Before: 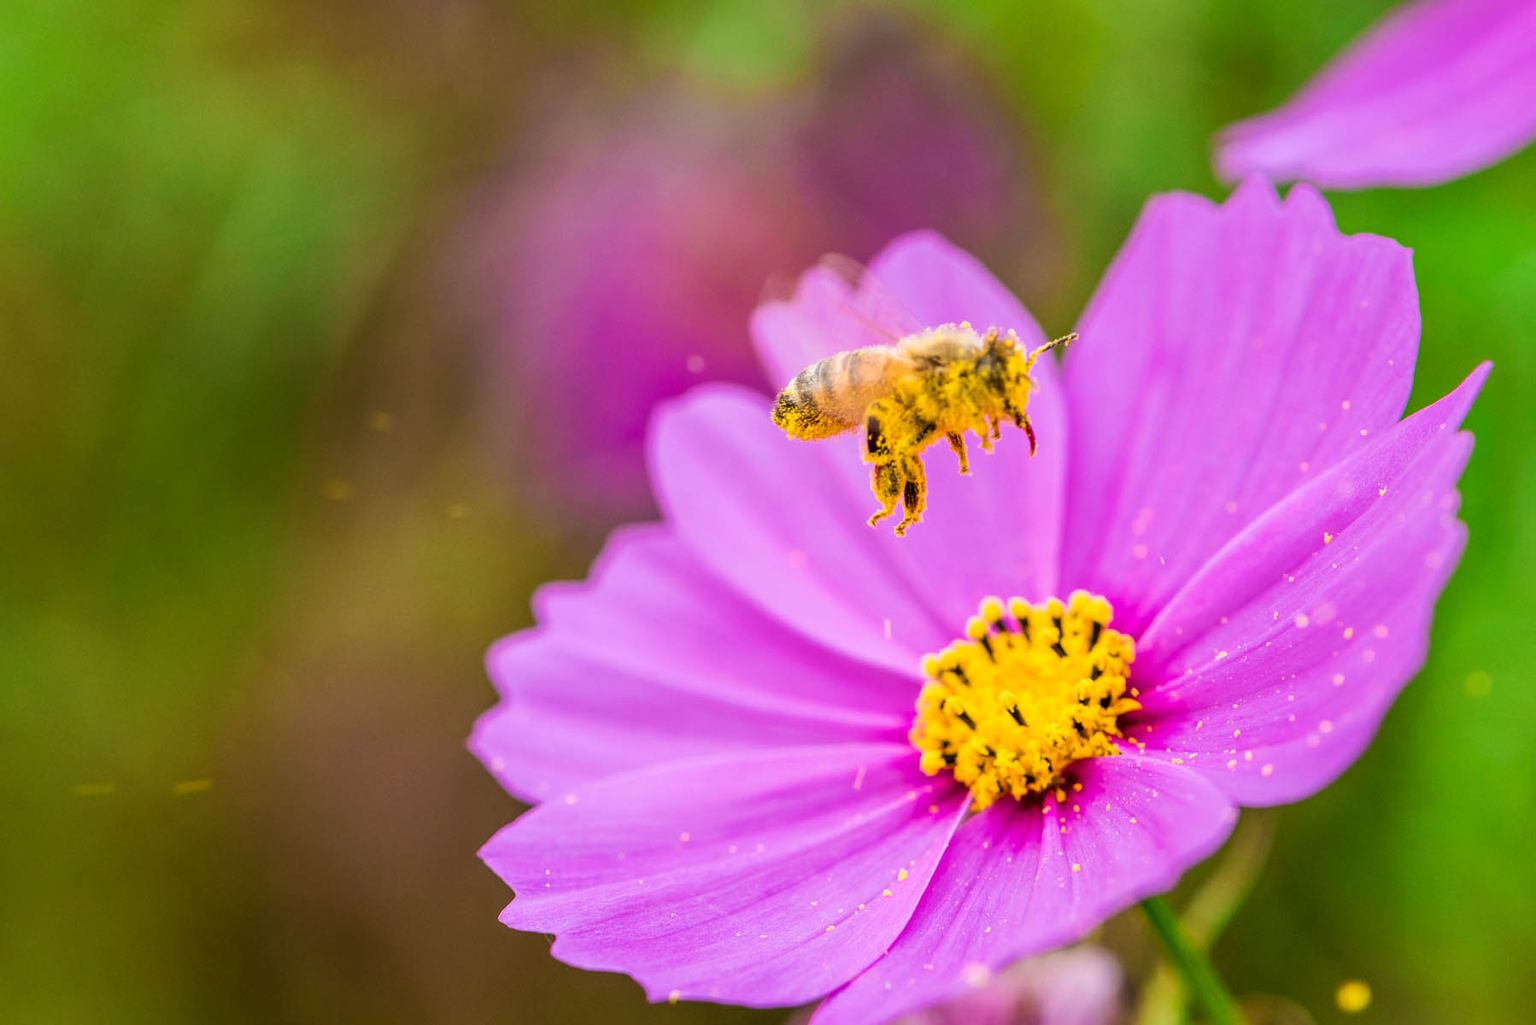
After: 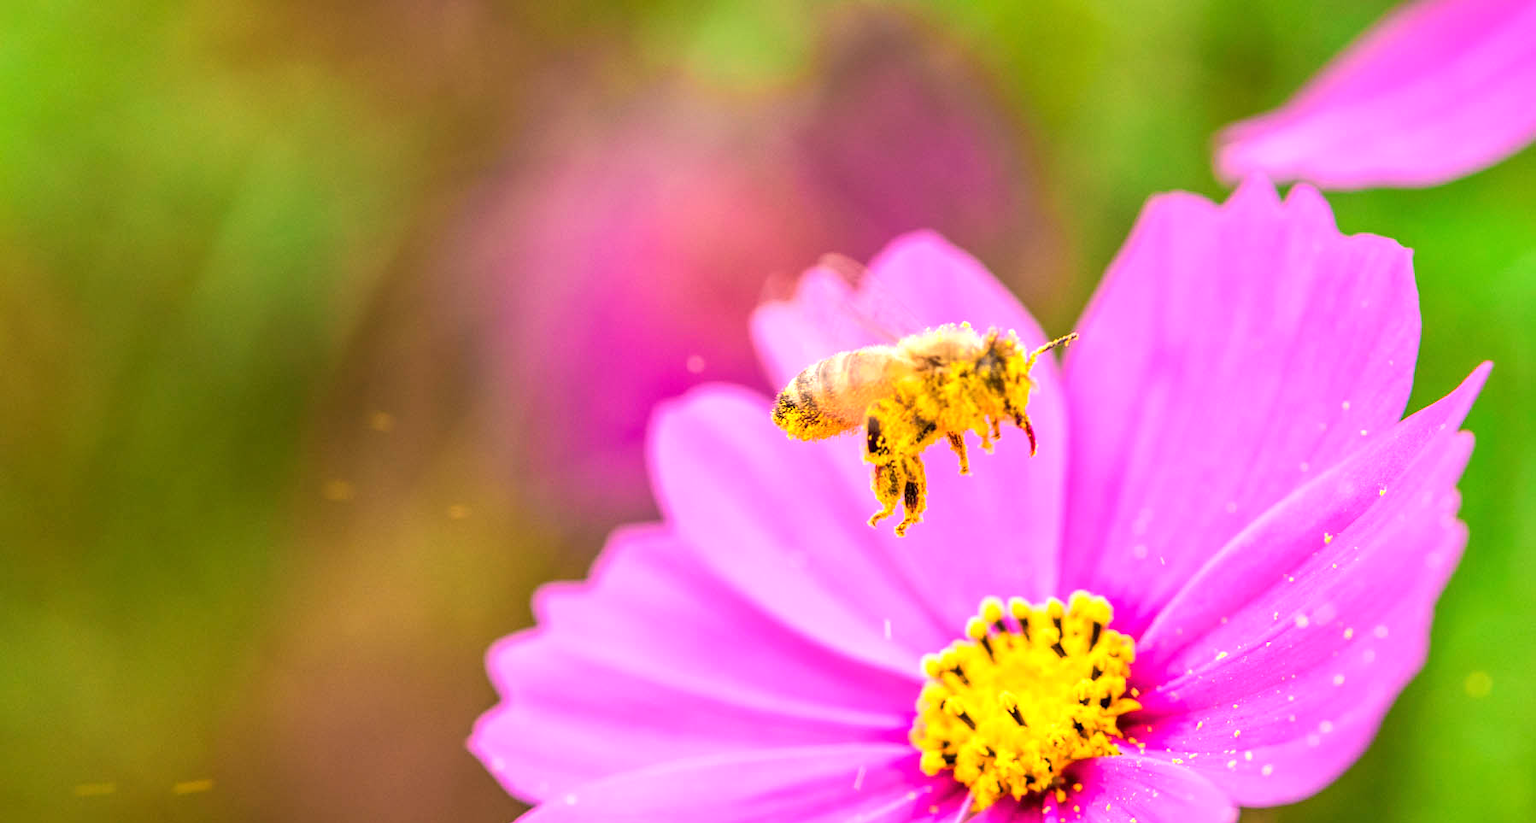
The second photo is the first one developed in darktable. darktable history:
exposure: exposure 0.496 EV, compensate highlight preservation false
white balance: red 1.127, blue 0.943
crop: bottom 19.644%
